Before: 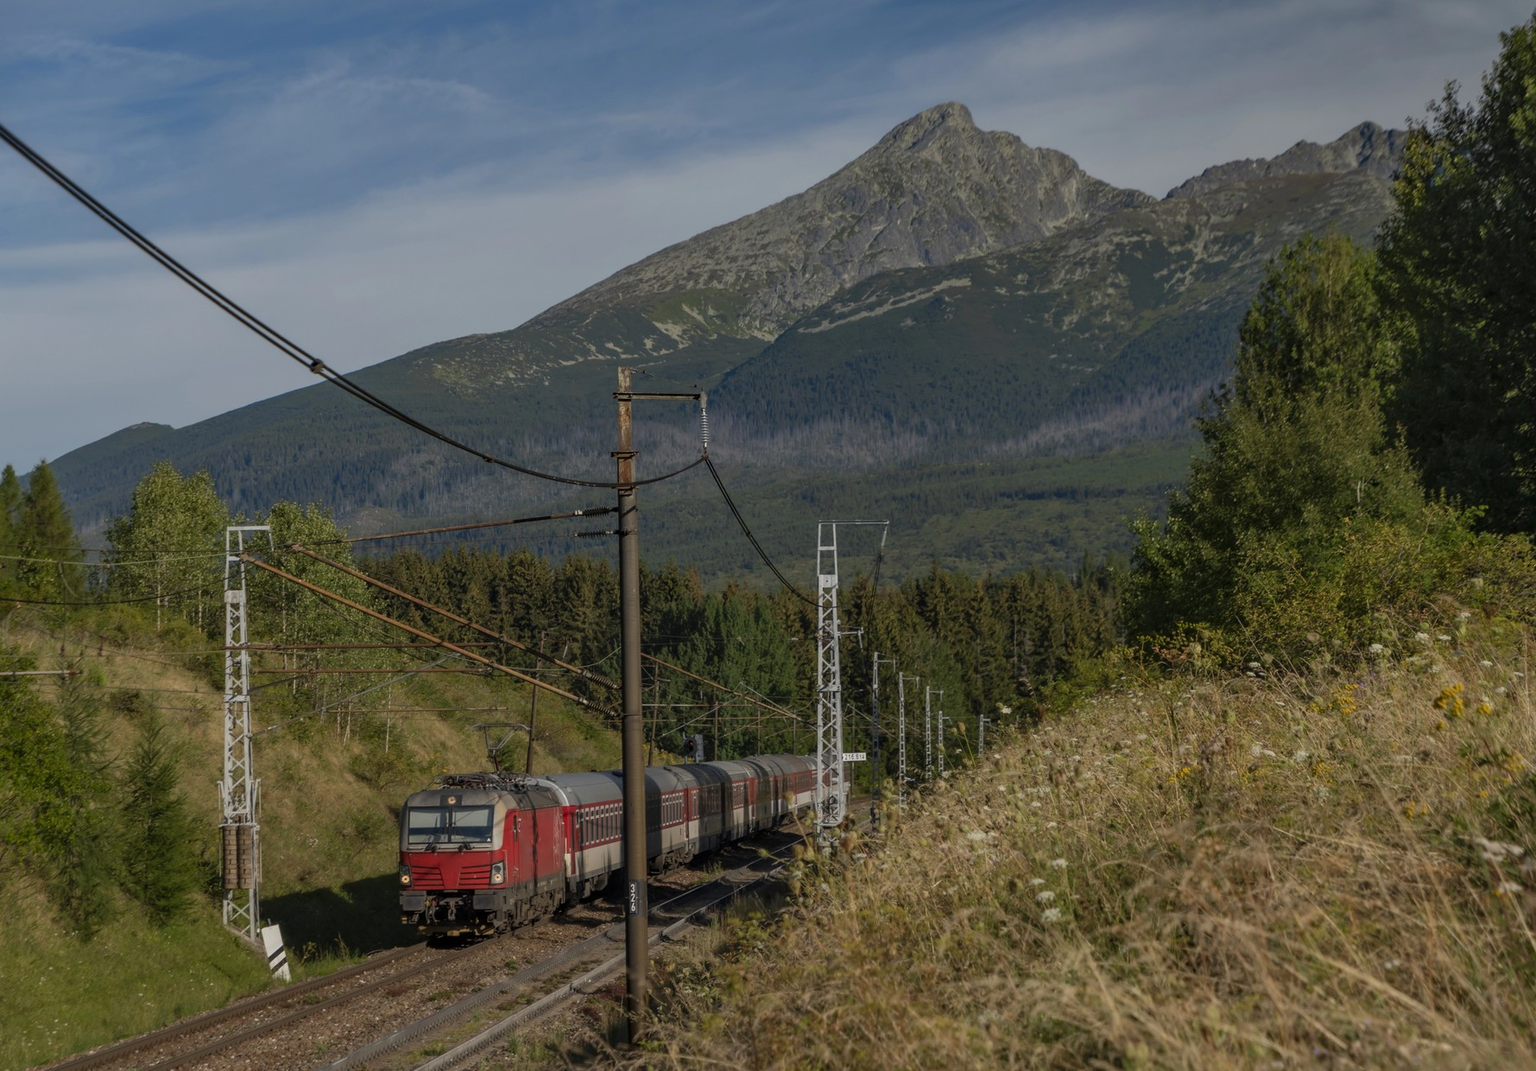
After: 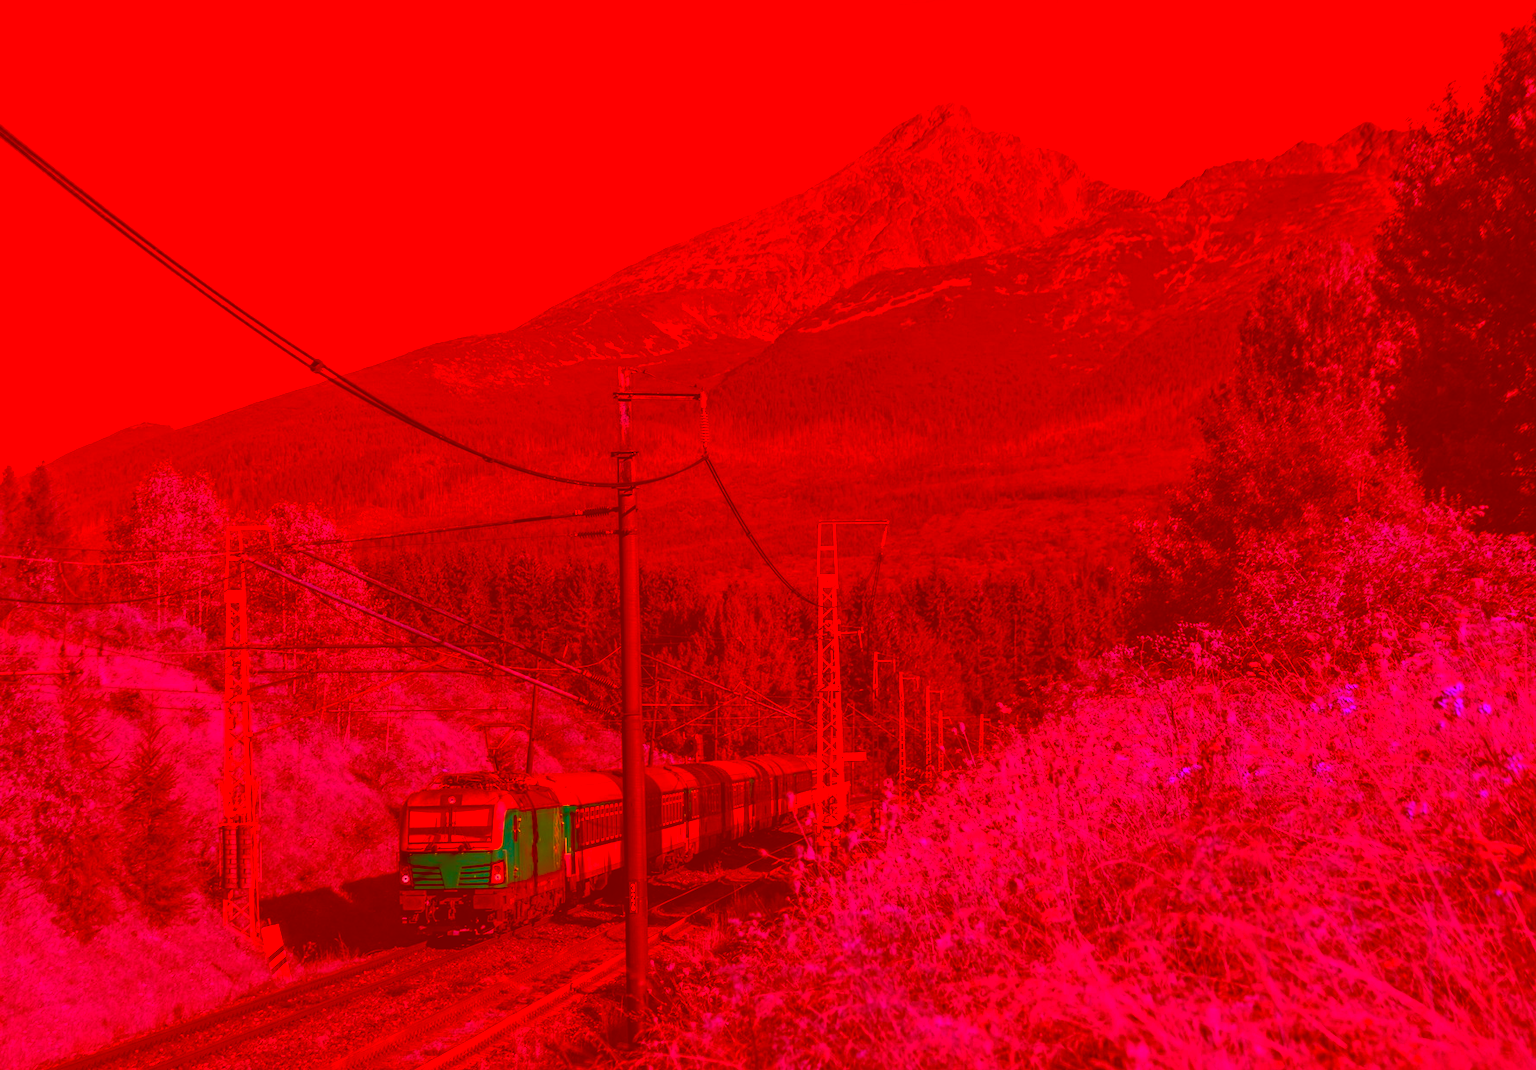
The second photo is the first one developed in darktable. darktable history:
tone curve: curves: ch0 [(0, 0.018) (0.036, 0.038) (0.15, 0.131) (0.27, 0.247) (0.545, 0.561) (0.761, 0.761) (1, 0.919)]; ch1 [(0, 0) (0.179, 0.173) (0.322, 0.32) (0.429, 0.431) (0.502, 0.5) (0.519, 0.522) (0.562, 0.588) (0.625, 0.67) (0.711, 0.745) (1, 1)]; ch2 [(0, 0) (0.29, 0.295) (0.404, 0.436) (0.497, 0.499) (0.521, 0.523) (0.561, 0.605) (0.657, 0.655) (0.712, 0.764) (1, 1)], preserve colors none
color correction: highlights a* -38.91, highlights b* -39.63, shadows a* -39.9, shadows b* -39.93, saturation -2.99
